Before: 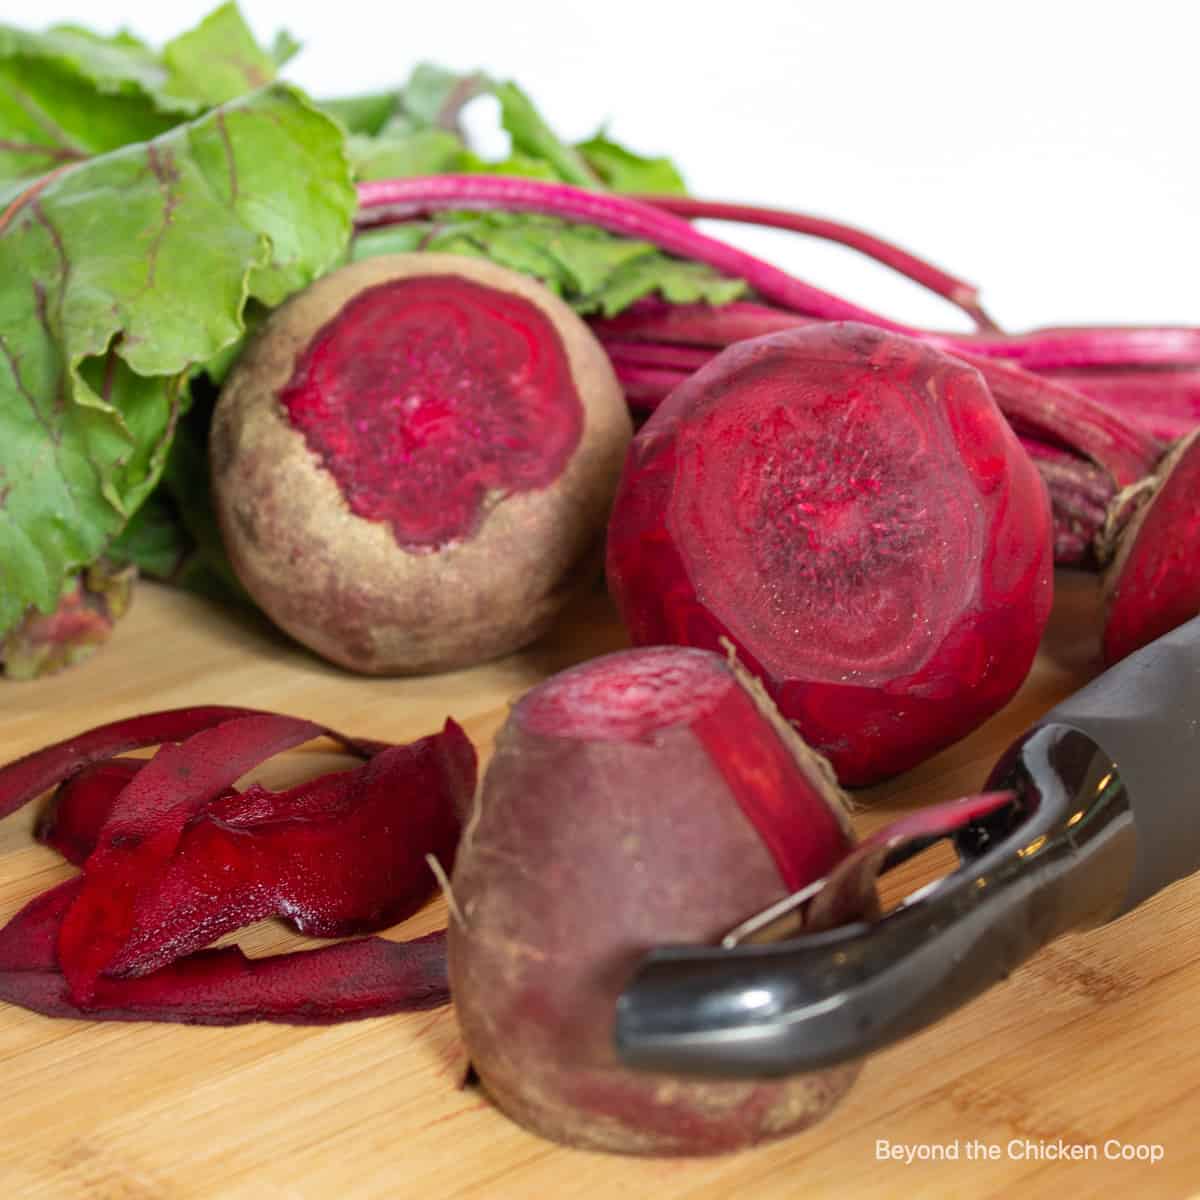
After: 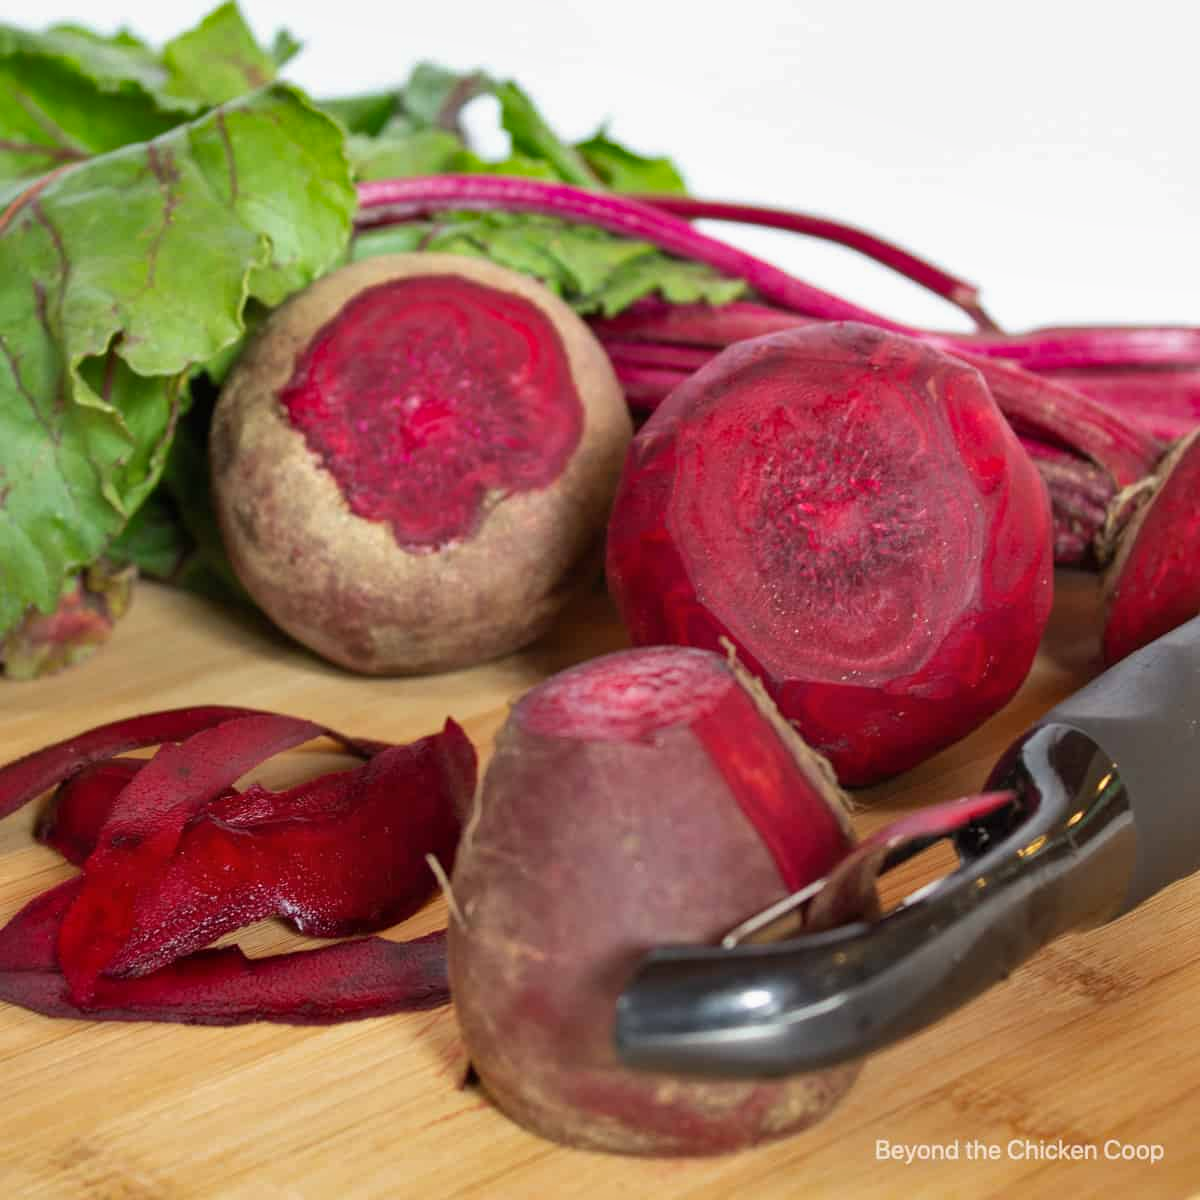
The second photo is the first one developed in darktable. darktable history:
shadows and highlights: shadows 43.77, white point adjustment -1.36, soften with gaussian
